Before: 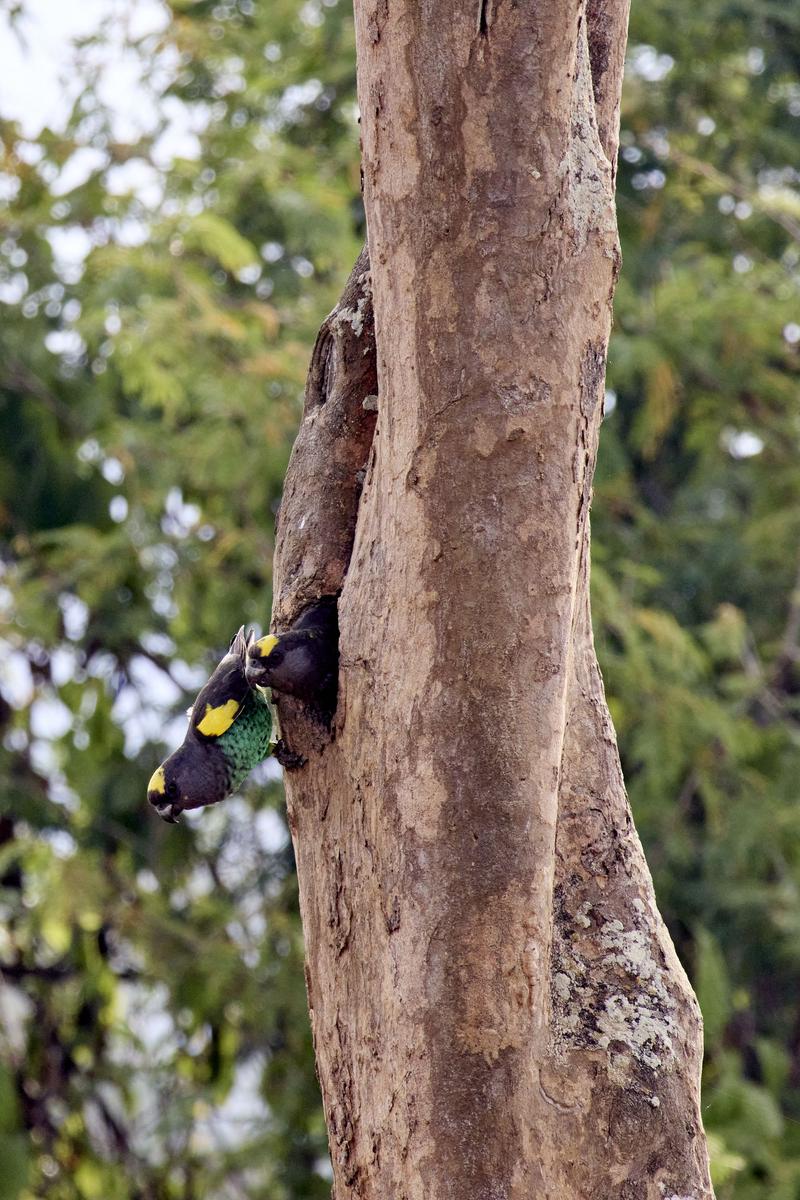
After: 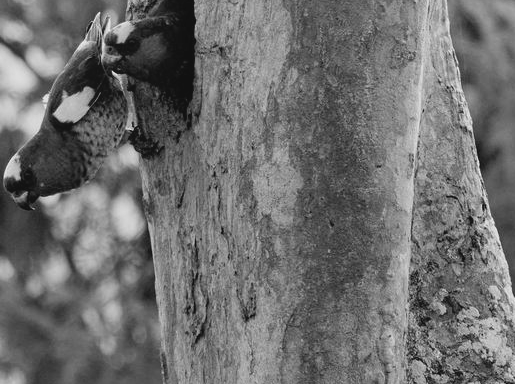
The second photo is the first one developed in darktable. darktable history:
white balance: red 0.871, blue 1.249
monochrome: a -71.75, b 75.82
bloom: size 38%, threshold 95%, strength 30%
crop: left 18.091%, top 51.13%, right 17.525%, bottom 16.85%
